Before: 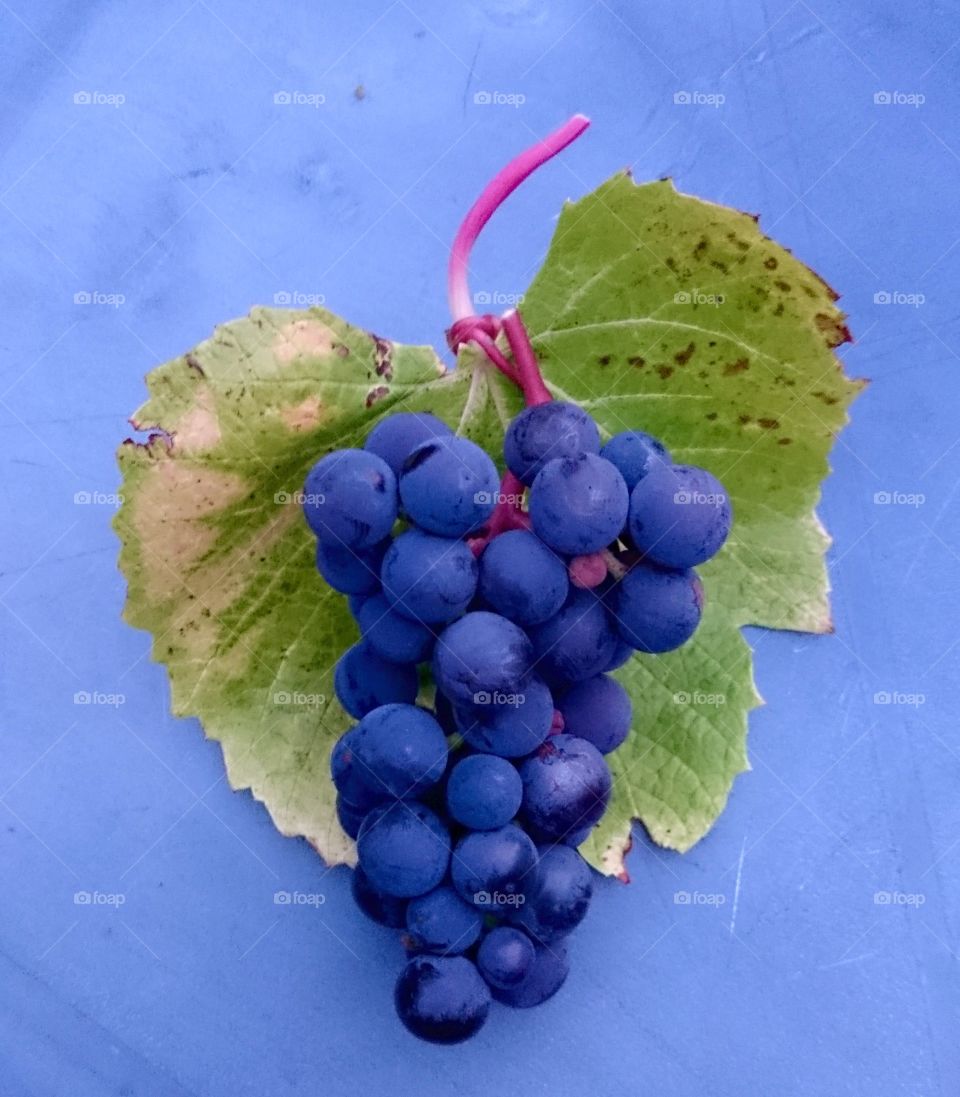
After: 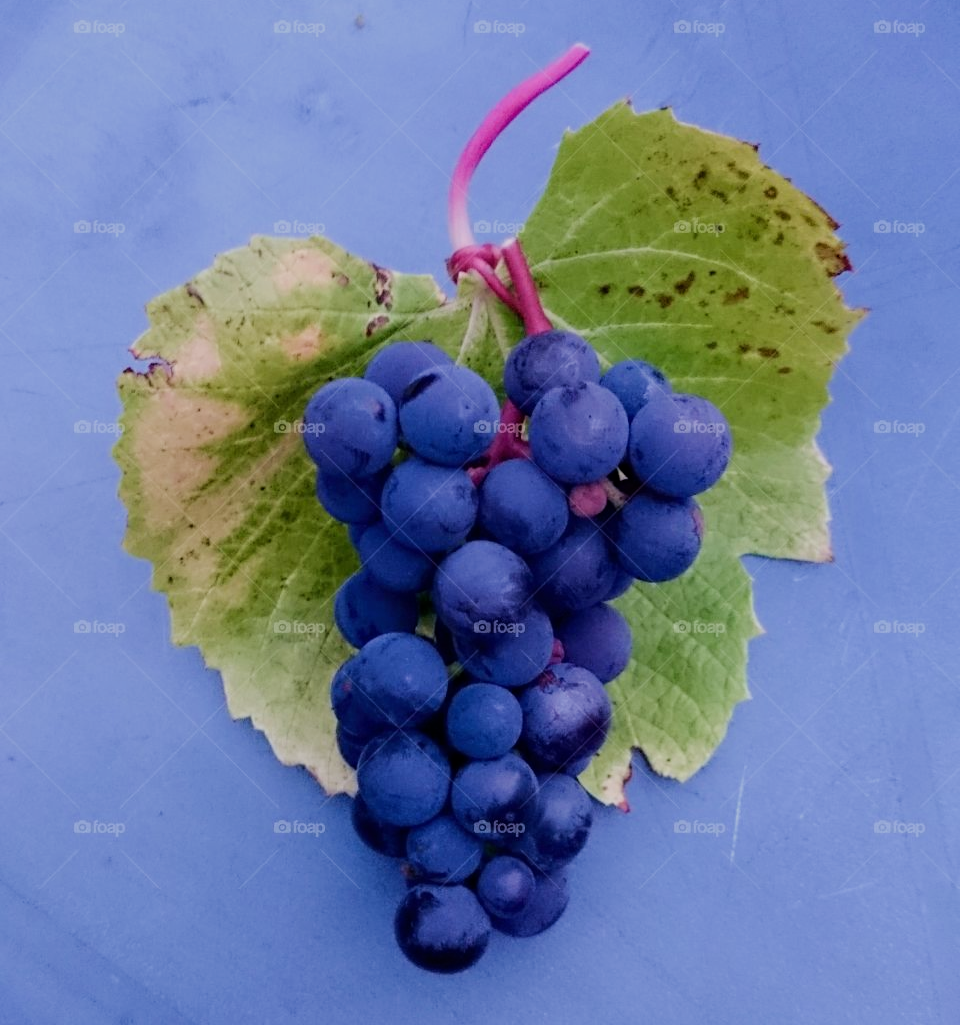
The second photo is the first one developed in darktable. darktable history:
crop and rotate: top 6.538%
filmic rgb: black relative exposure -7.65 EV, white relative exposure 4.56 EV, hardness 3.61, contrast 1.053
